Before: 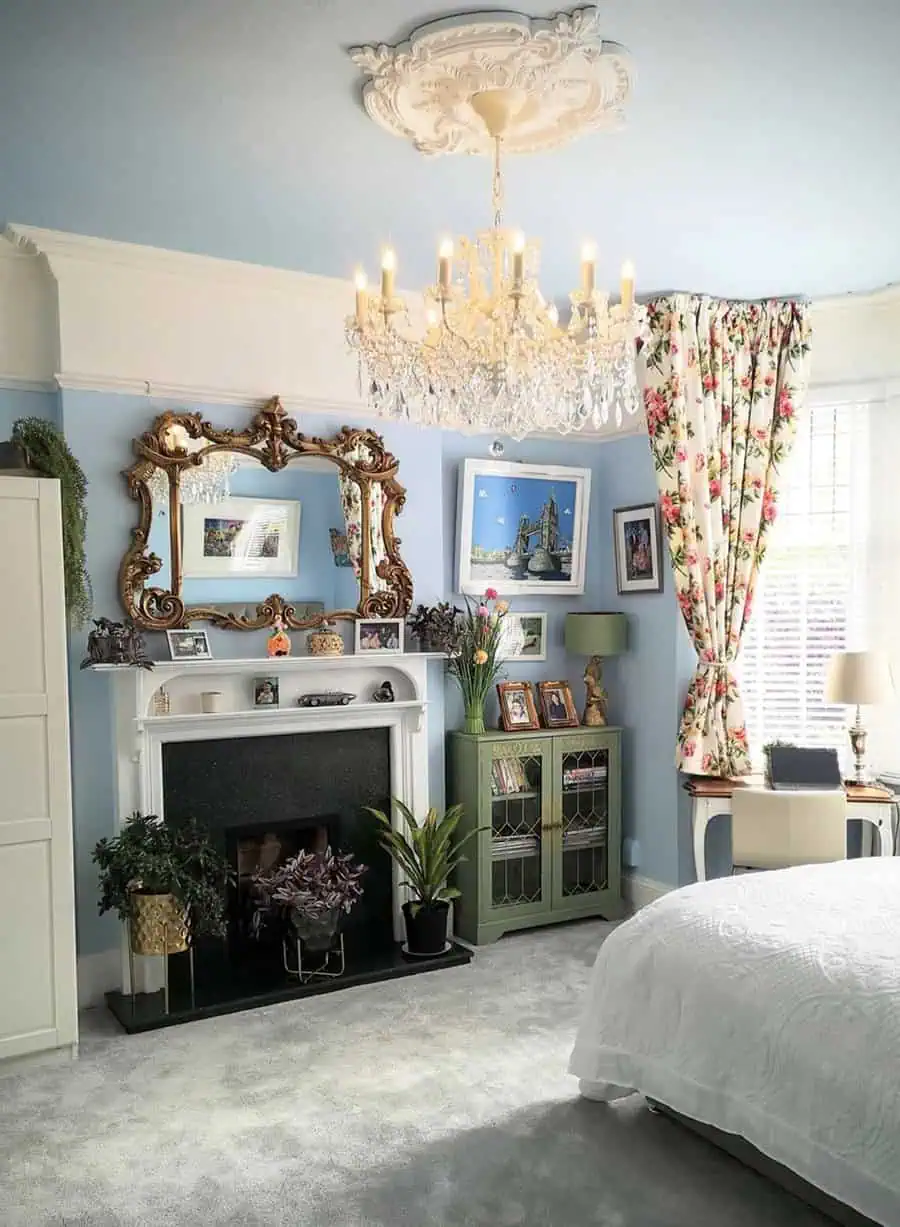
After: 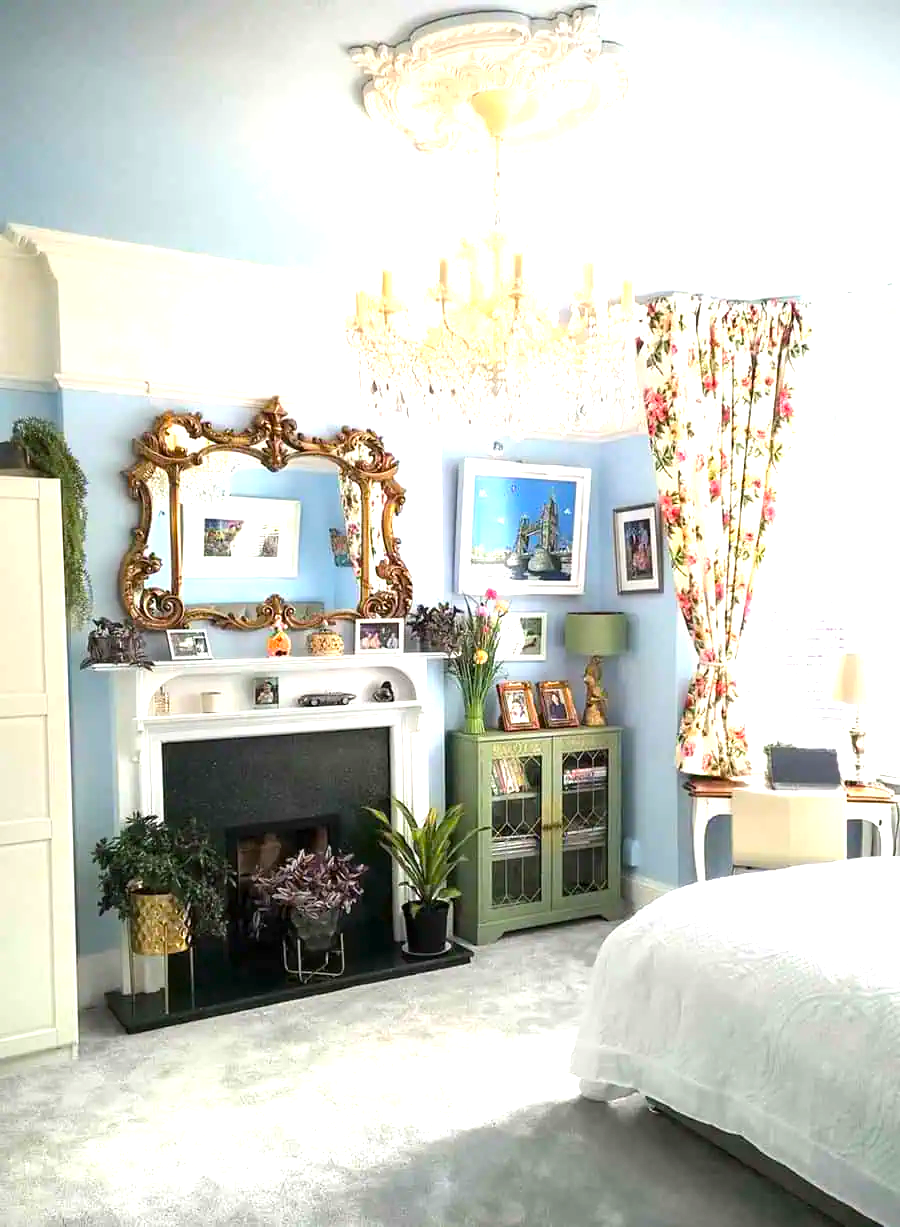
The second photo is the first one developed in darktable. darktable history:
color balance rgb: perceptual saturation grading › global saturation 20%, global vibrance 20%
exposure: exposure 0.999 EV, compensate highlight preservation false
